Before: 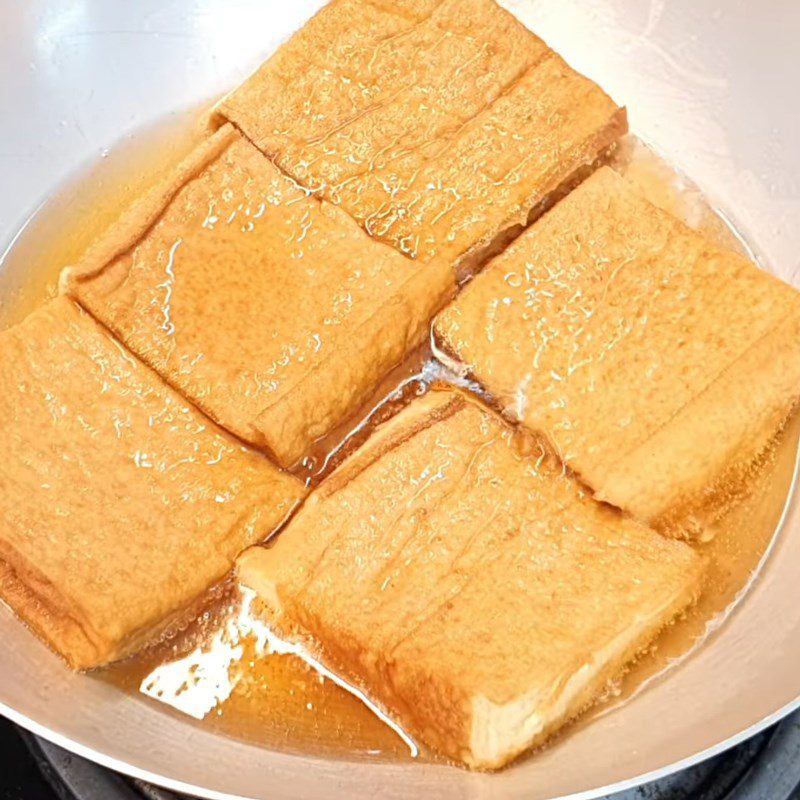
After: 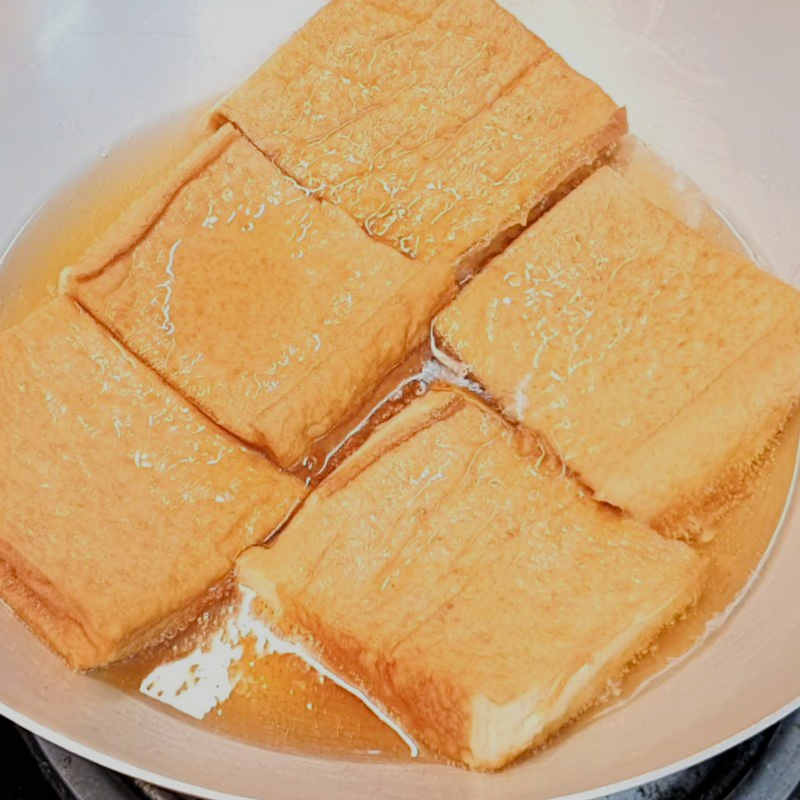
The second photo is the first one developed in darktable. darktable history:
filmic rgb: black relative exposure -7.41 EV, white relative exposure 4.84 EV, hardness 3.4
